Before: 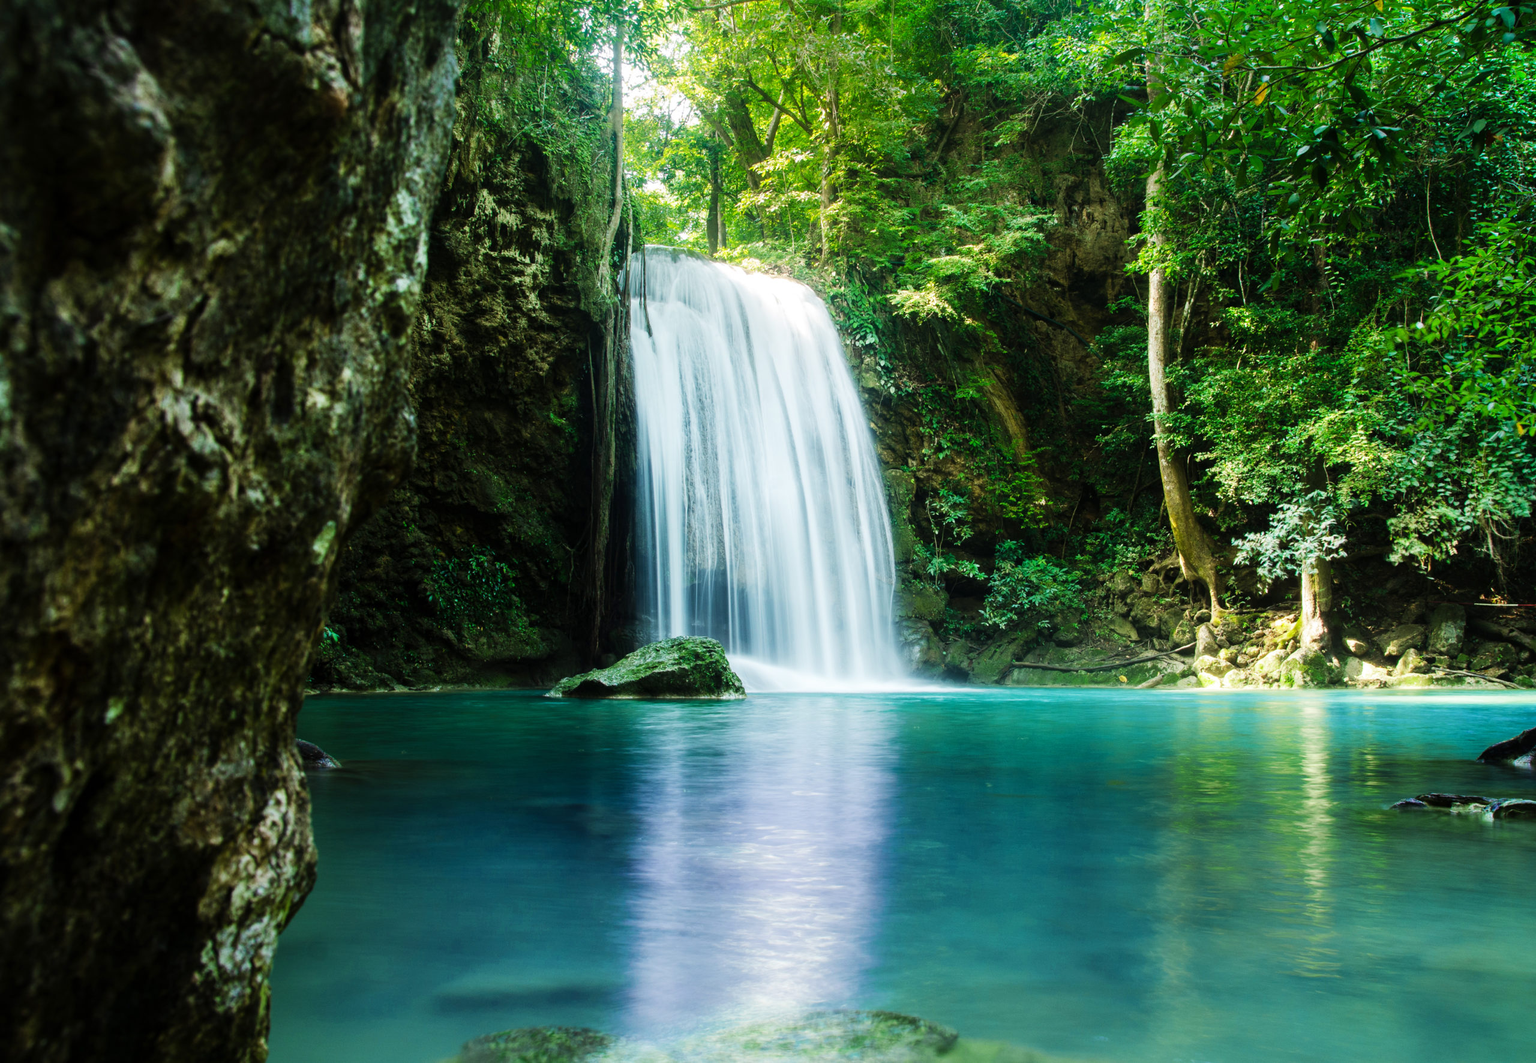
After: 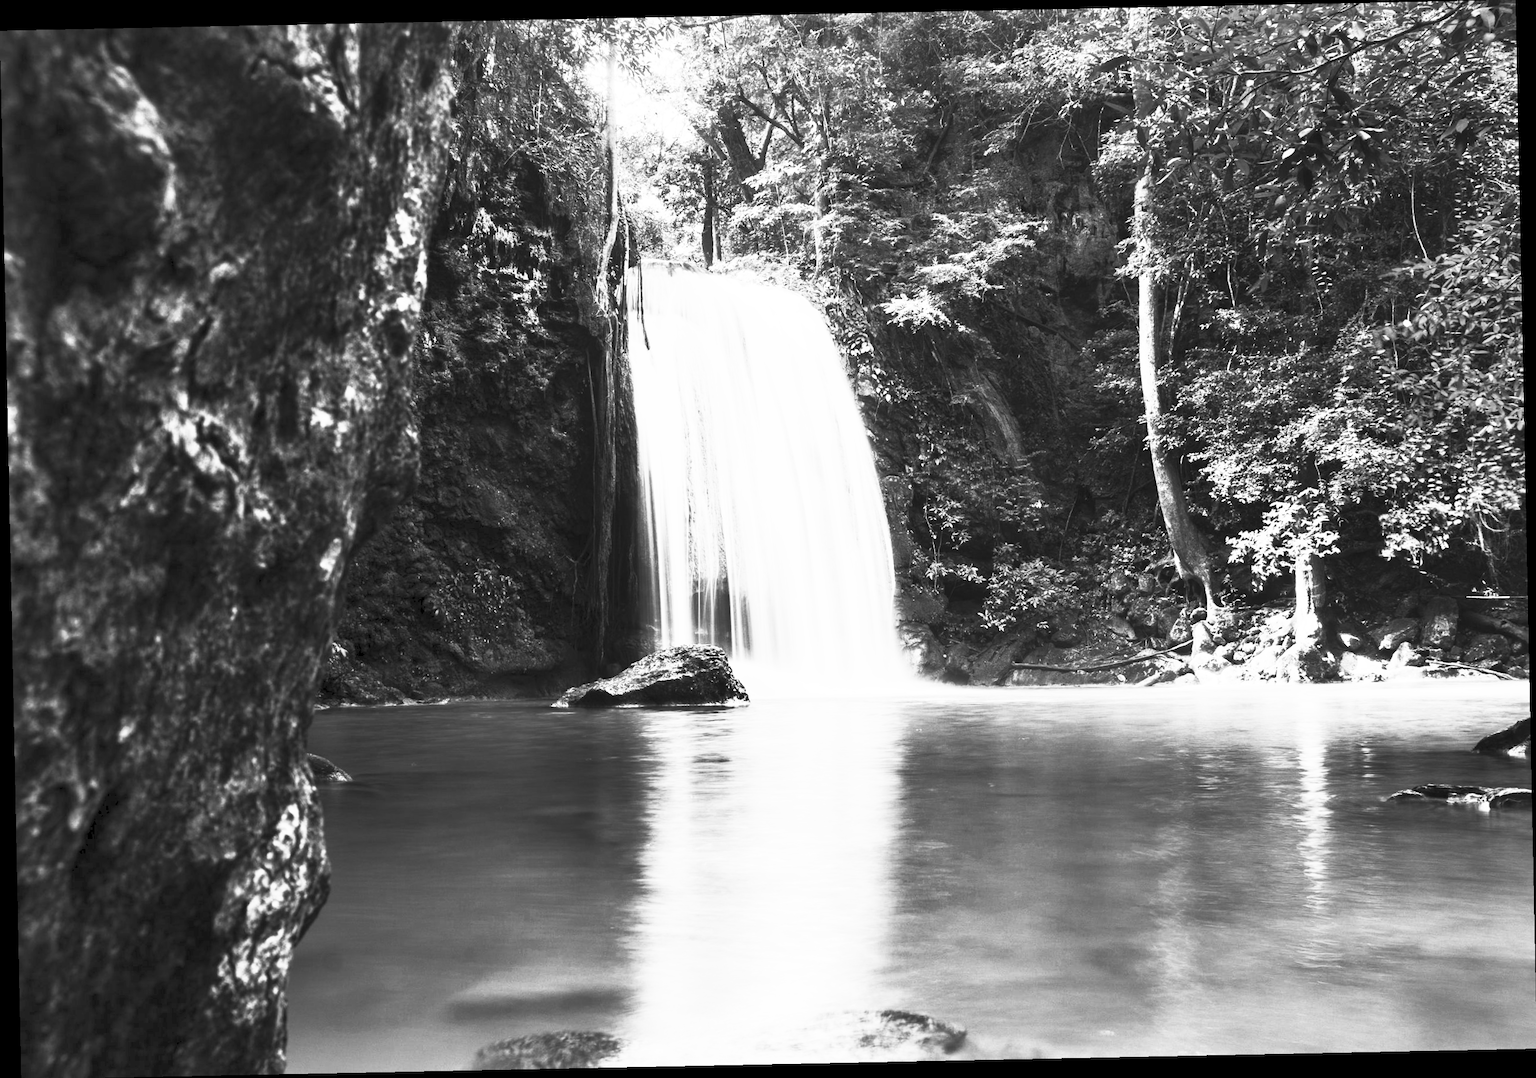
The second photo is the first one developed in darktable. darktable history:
rotate and perspective: rotation -1.17°, automatic cropping off
color calibration: output gray [0.253, 0.26, 0.487, 0], gray › normalize channels true, illuminant same as pipeline (D50), adaptation XYZ, x 0.346, y 0.359, gamut compression 0
contrast brightness saturation: contrast 1, brightness 1, saturation 1
shadows and highlights: low approximation 0.01, soften with gaussian
